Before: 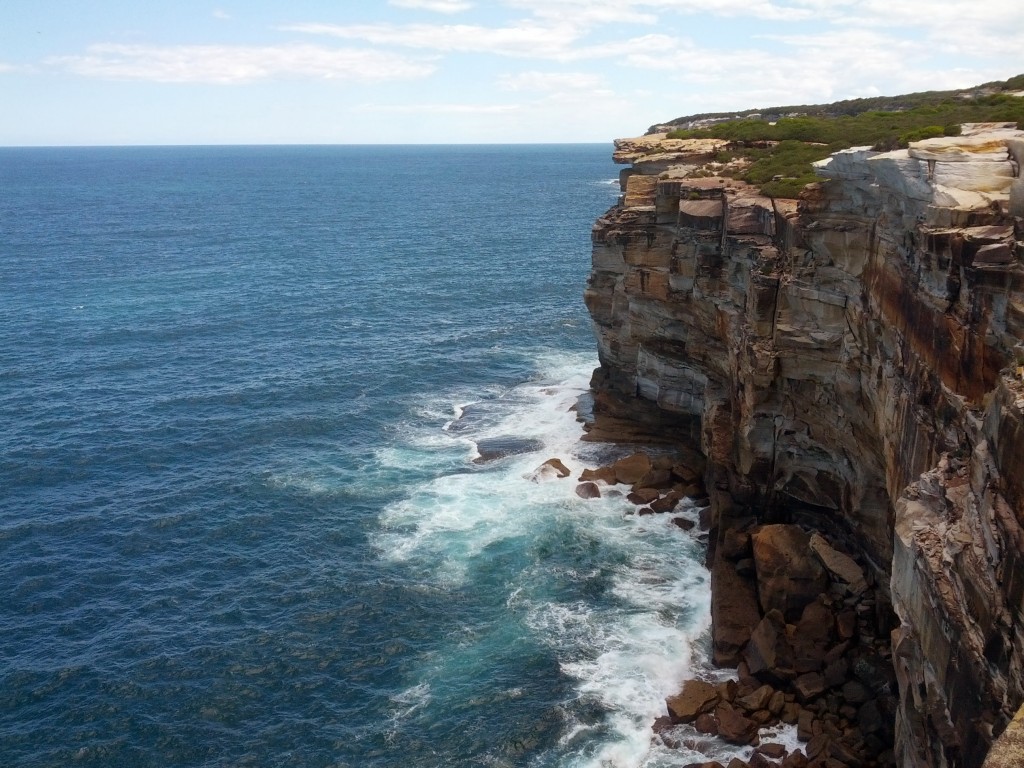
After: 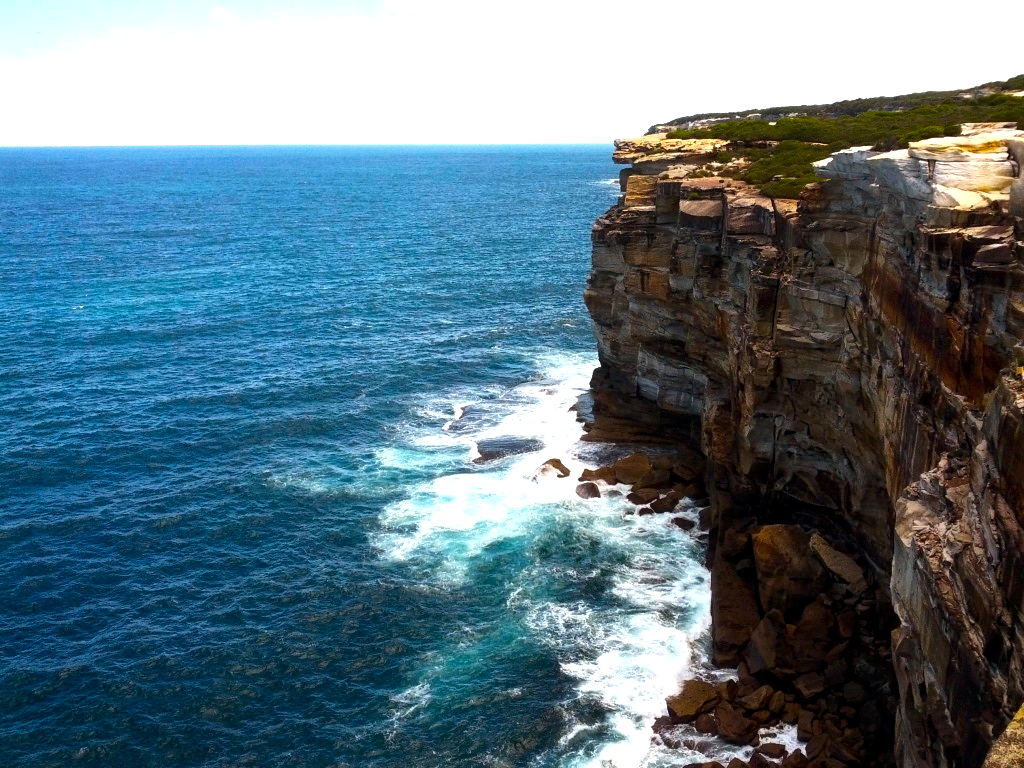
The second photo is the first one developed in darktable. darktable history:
local contrast: highlights 100%, shadows 100%, detail 120%, midtone range 0.2
tone equalizer: -8 EV -0.417 EV, -7 EV -0.389 EV, -6 EV -0.333 EV, -5 EV -0.222 EV, -3 EV 0.222 EV, -2 EV 0.333 EV, -1 EV 0.389 EV, +0 EV 0.417 EV, edges refinement/feathering 500, mask exposure compensation -1.57 EV, preserve details no
color balance rgb: linear chroma grading › global chroma 9%, perceptual saturation grading › global saturation 36%, perceptual brilliance grading › global brilliance 15%, perceptual brilliance grading › shadows -35%, global vibrance 15%
